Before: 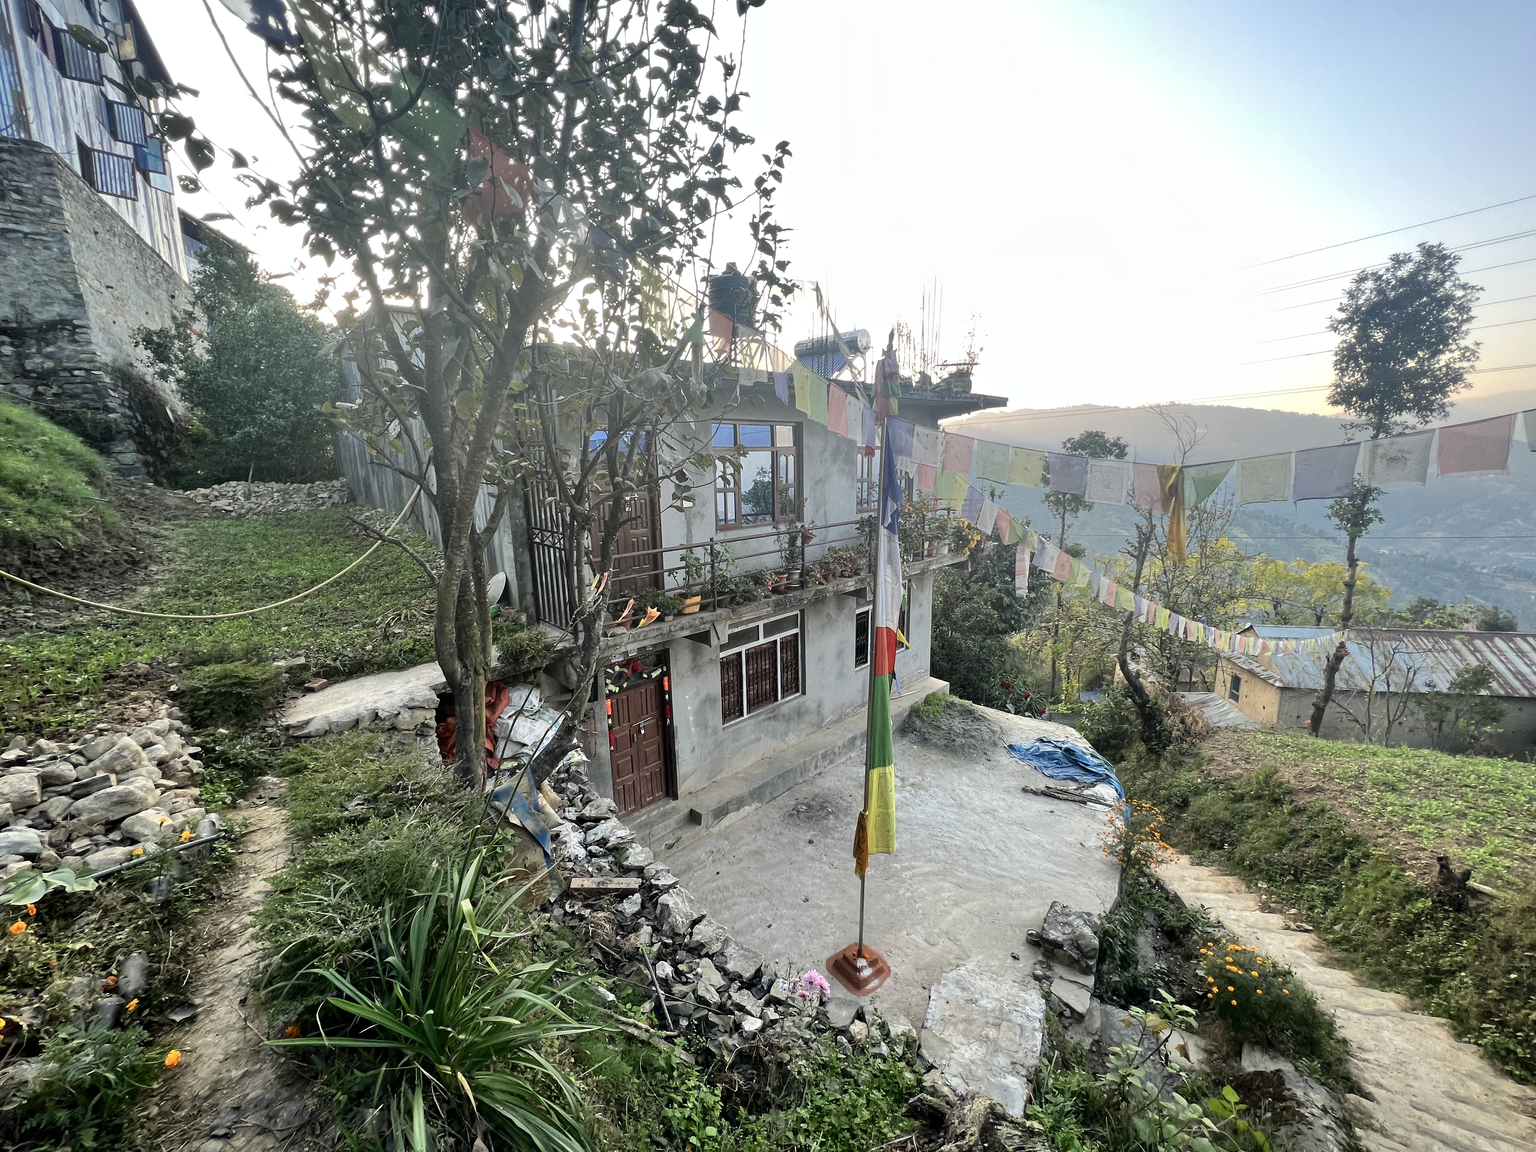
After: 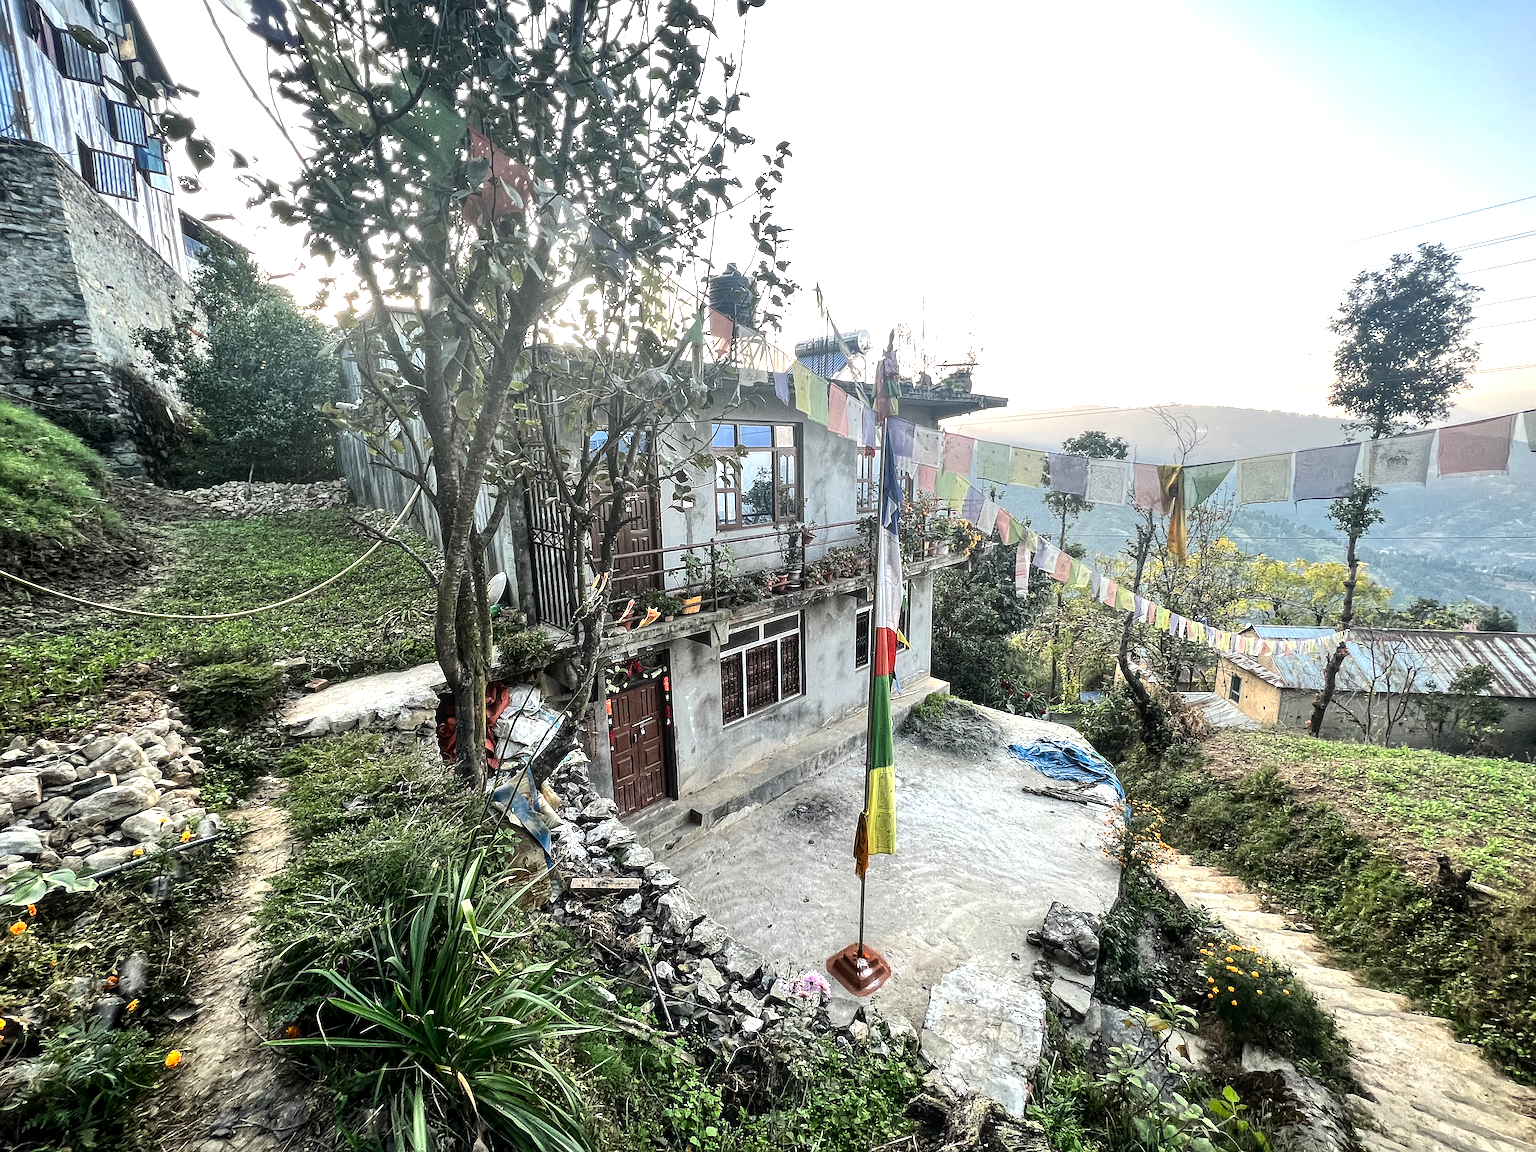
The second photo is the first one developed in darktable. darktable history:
local contrast: detail 130%
sharpen: on, module defaults
tone equalizer: -8 EV -0.75 EV, -7 EV -0.7 EV, -6 EV -0.6 EV, -5 EV -0.4 EV, -3 EV 0.4 EV, -2 EV 0.6 EV, -1 EV 0.7 EV, +0 EV 0.75 EV, edges refinement/feathering 500, mask exposure compensation -1.57 EV, preserve details no
